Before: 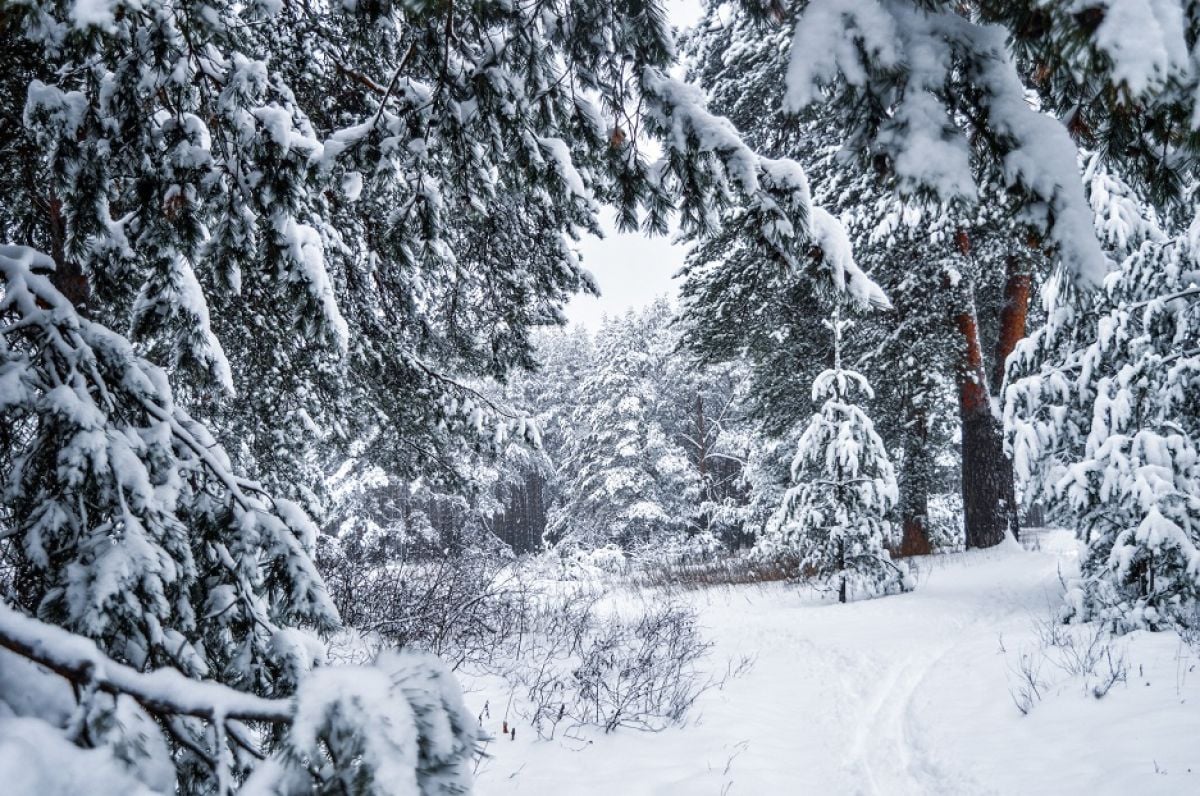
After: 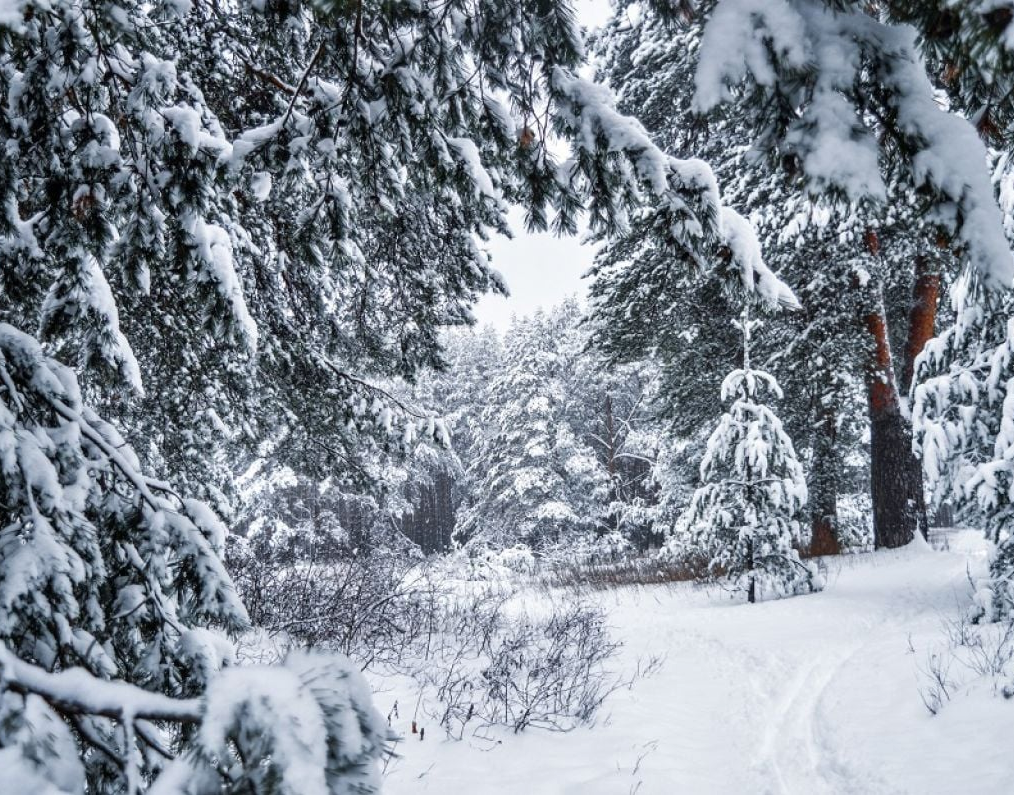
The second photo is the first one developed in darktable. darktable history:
shadows and highlights: shadows 36.35, highlights -26.99, soften with gaussian
crop: left 7.631%, right 7.864%
